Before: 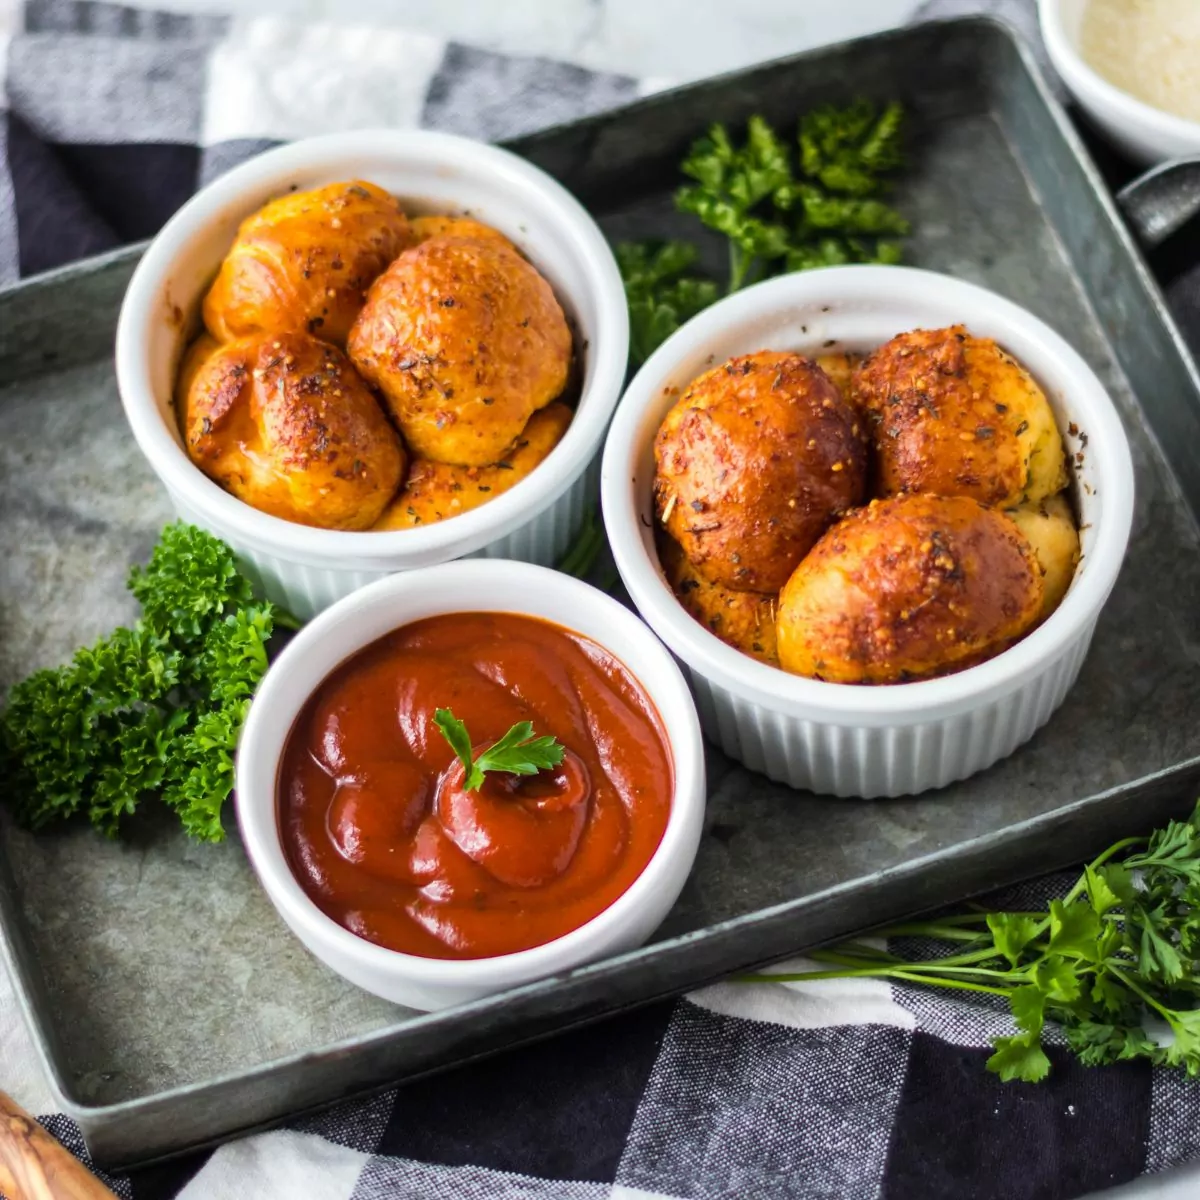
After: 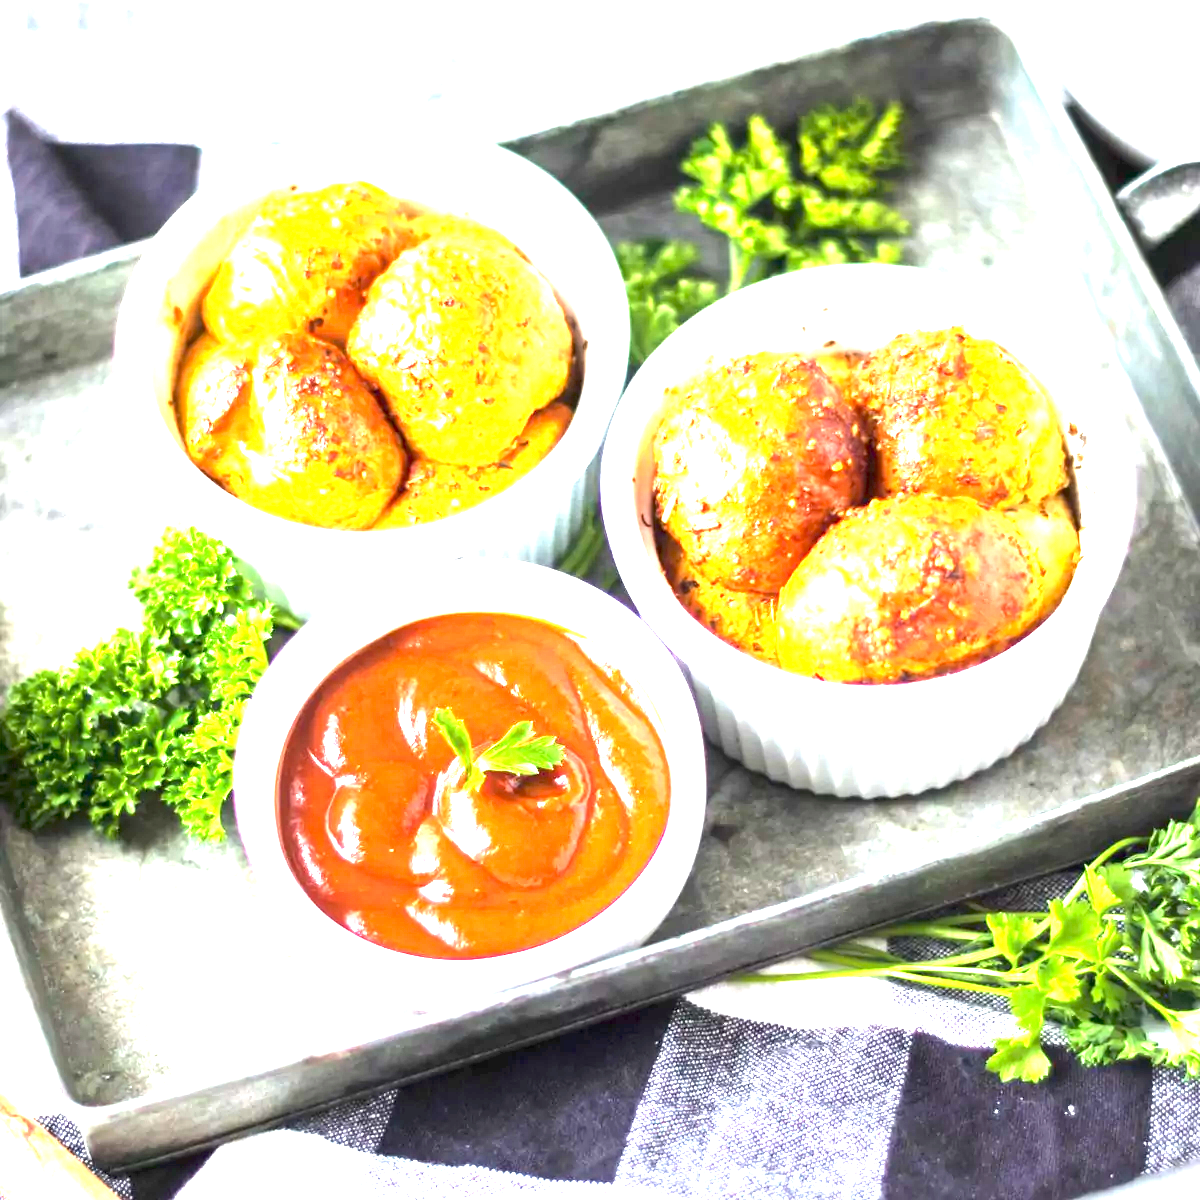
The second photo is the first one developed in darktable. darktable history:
exposure: exposure 3.078 EV, compensate highlight preservation false
